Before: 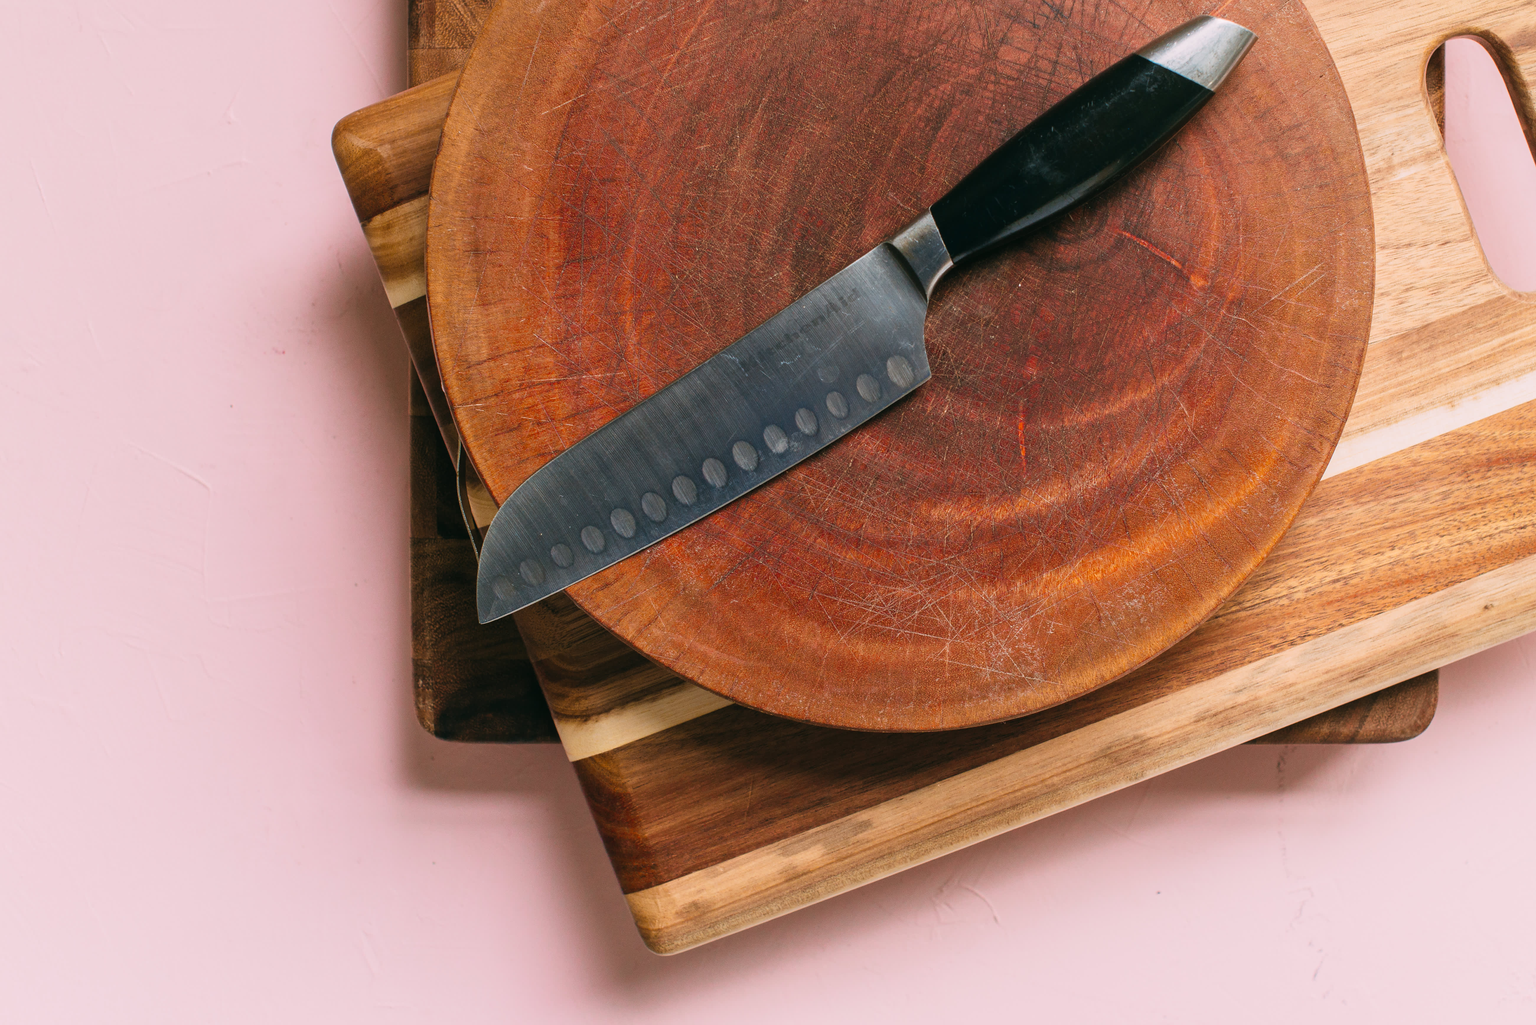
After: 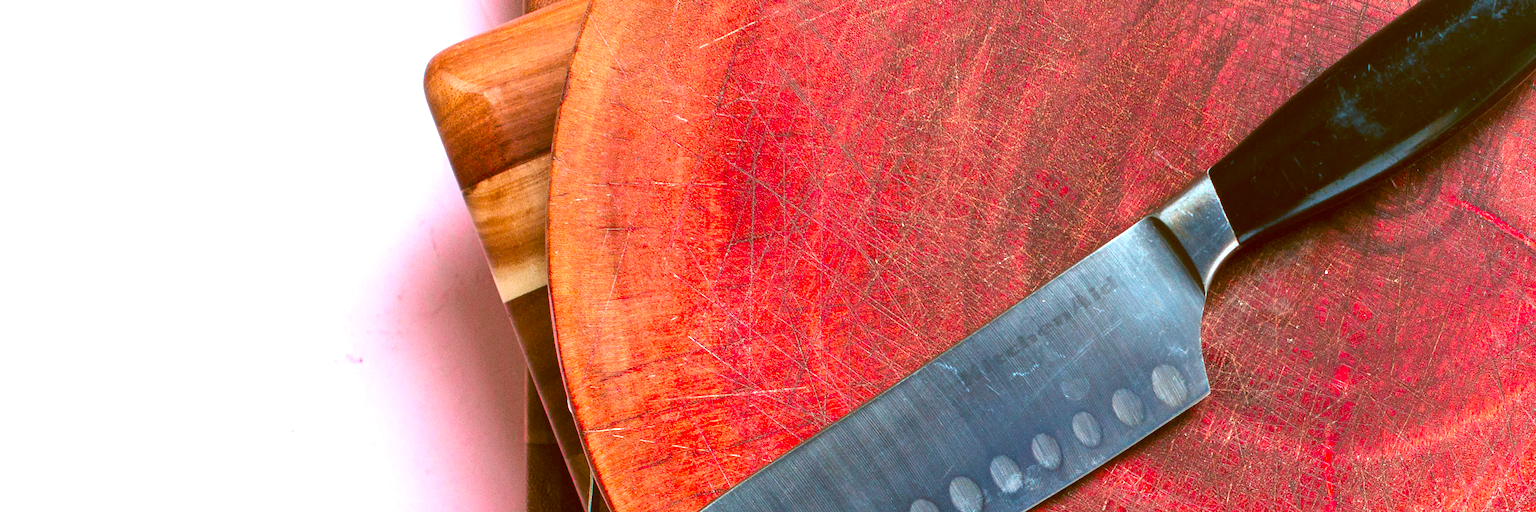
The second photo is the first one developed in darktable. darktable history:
crop: left 0.579%, top 7.627%, right 23.167%, bottom 54.275%
exposure: black level correction 0, exposure 1.2 EV, compensate highlight preservation false
color contrast: green-magenta contrast 1.73, blue-yellow contrast 1.15
white balance: red 0.925, blue 1.046
grain: coarseness 0.47 ISO
color balance: lift [1, 1.015, 1.004, 0.985], gamma [1, 0.958, 0.971, 1.042], gain [1, 0.956, 0.977, 1.044]
